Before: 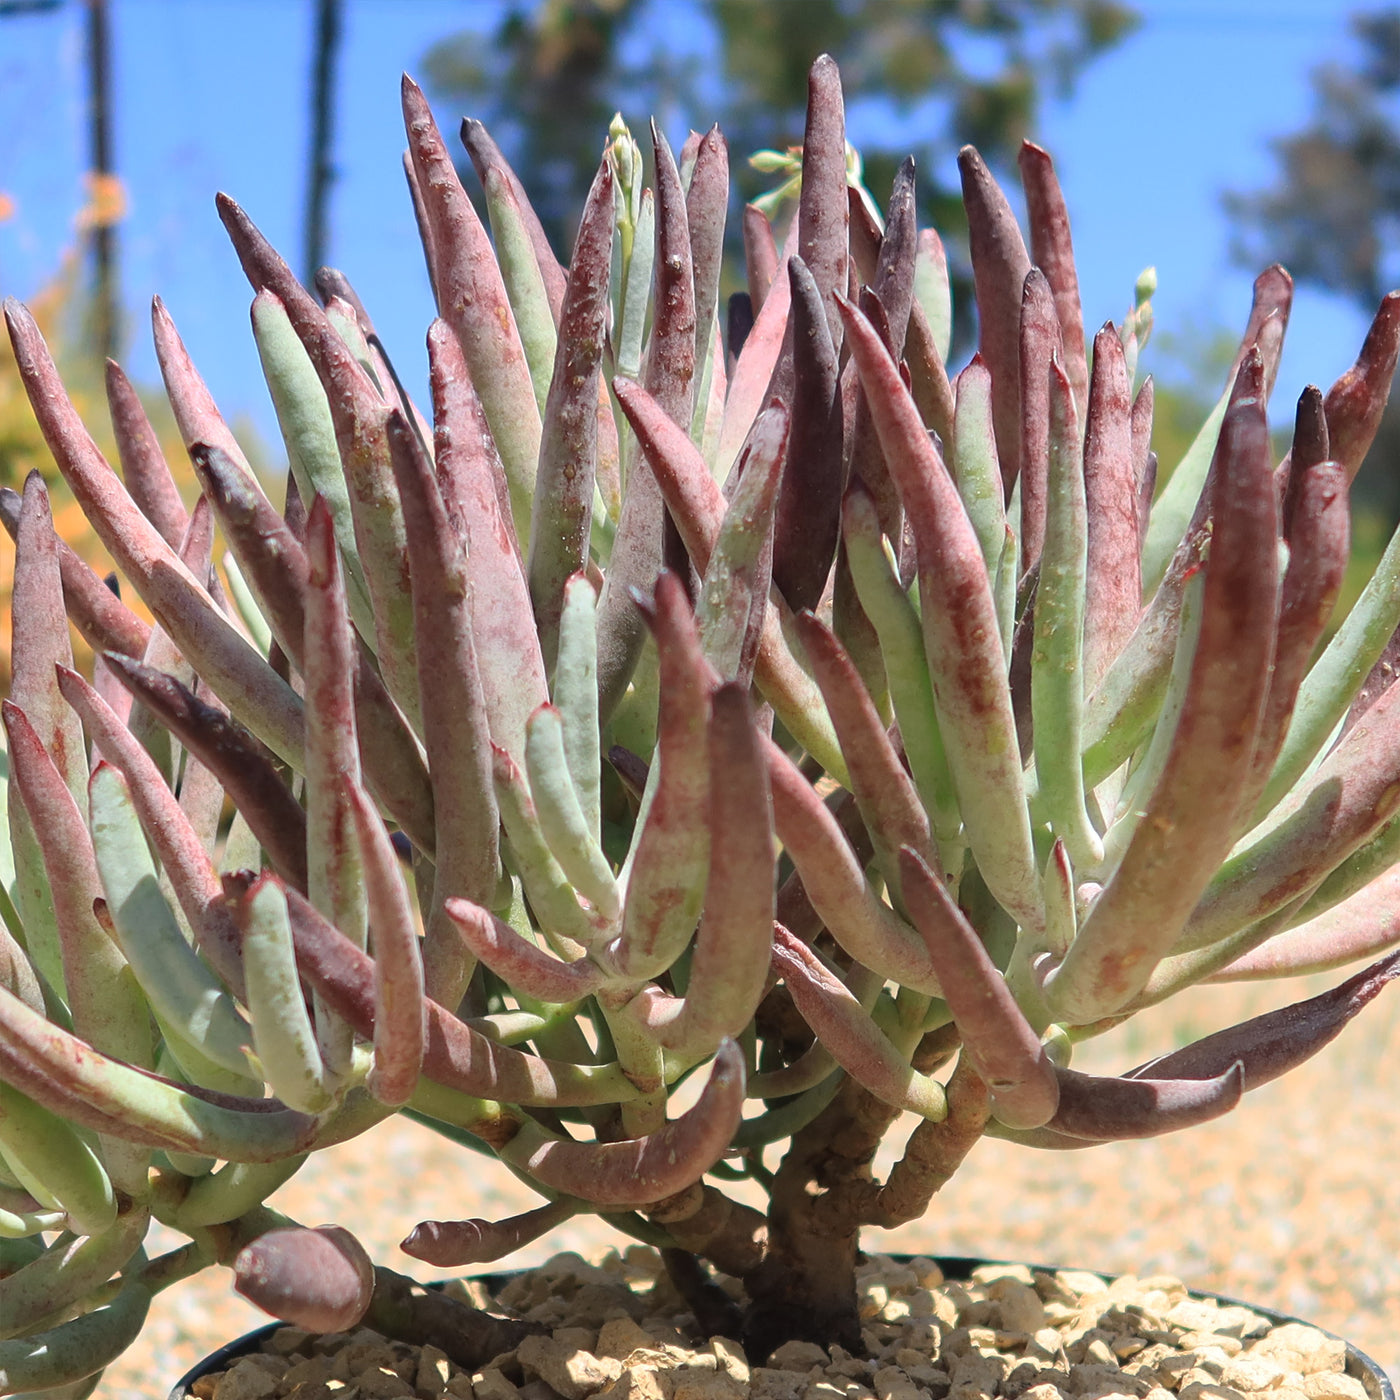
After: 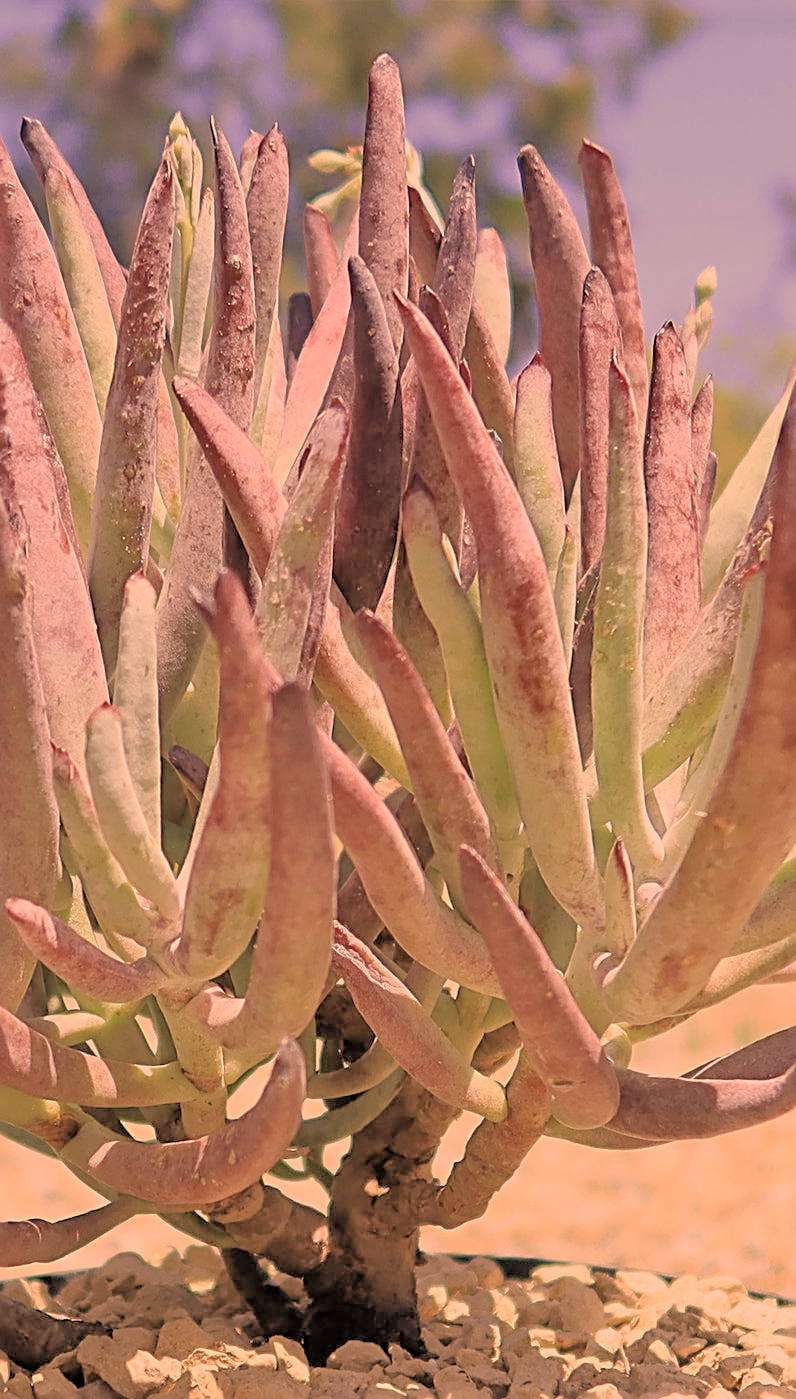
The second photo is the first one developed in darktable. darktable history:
color correction: highlights a* 39.86, highlights b* 39.68, saturation 0.693
tone equalizer: -7 EV 0.161 EV, -6 EV 0.601 EV, -5 EV 1.13 EV, -4 EV 1.33 EV, -3 EV 1.18 EV, -2 EV 0.6 EV, -1 EV 0.158 EV
crop: left 31.497%, top 0.017%, right 11.62%
shadows and highlights: radius 46.95, white point adjustment 6.48, compress 79.24%, soften with gaussian
sharpen: radius 2.992, amount 0.758
filmic rgb: black relative exposure -8.75 EV, white relative exposure 4.98 EV, target black luminance 0%, hardness 3.77, latitude 66.21%, contrast 0.824, shadows ↔ highlights balance 19.67%, color science v4 (2020), contrast in shadows soft, contrast in highlights soft
